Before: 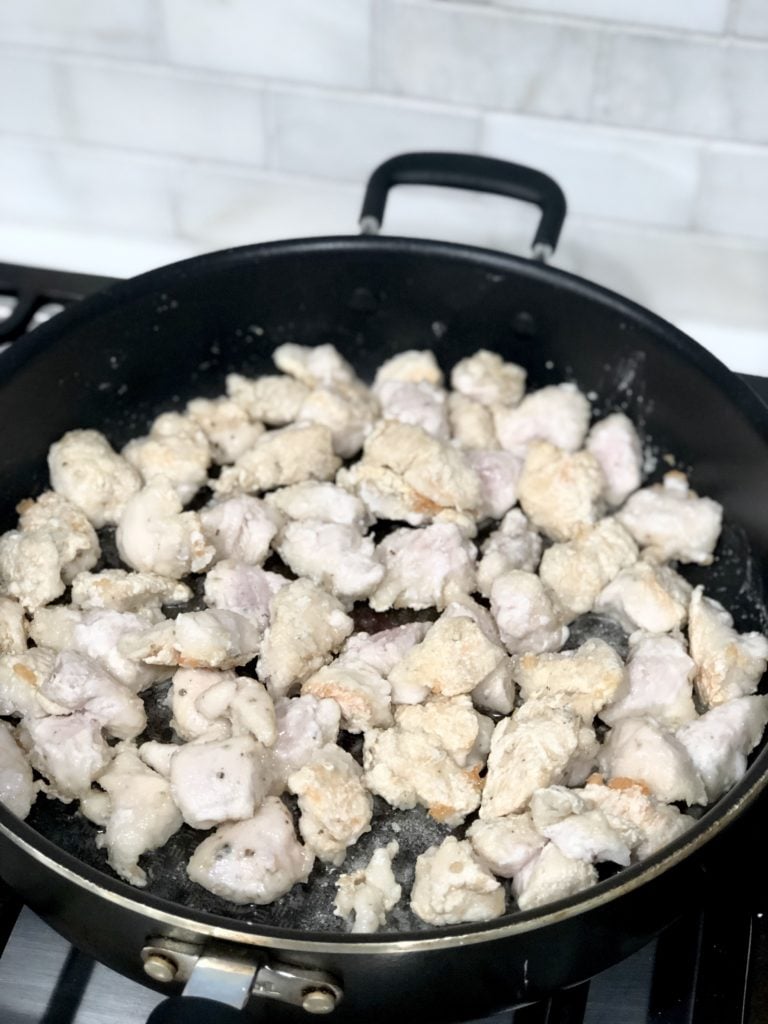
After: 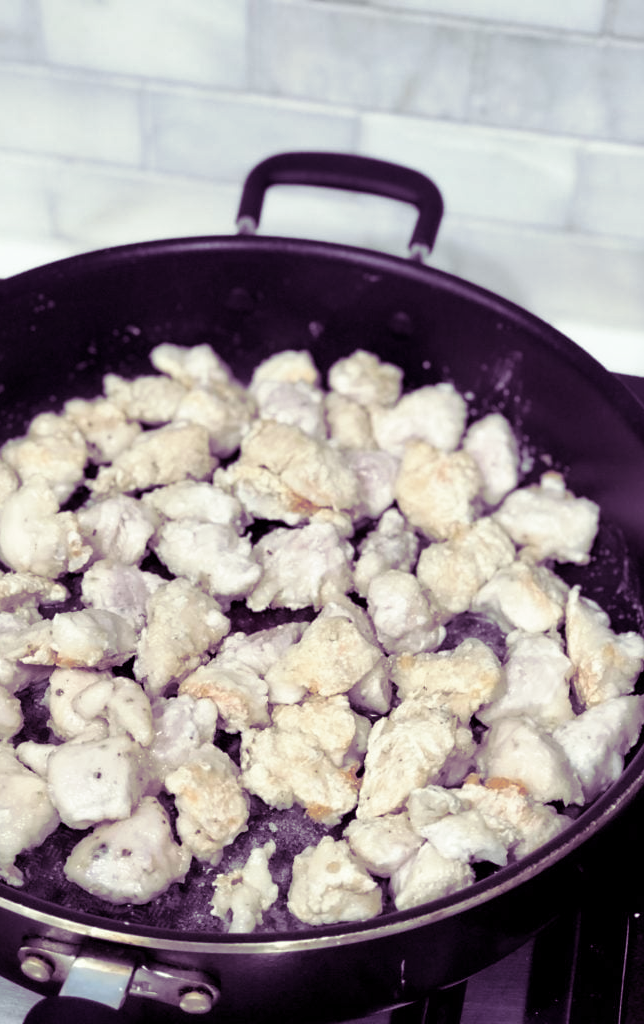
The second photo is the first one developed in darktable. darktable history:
crop: left 16.145%
split-toning: shadows › hue 277.2°, shadows › saturation 0.74
shadows and highlights: shadows 37.27, highlights -28.18, soften with gaussian
